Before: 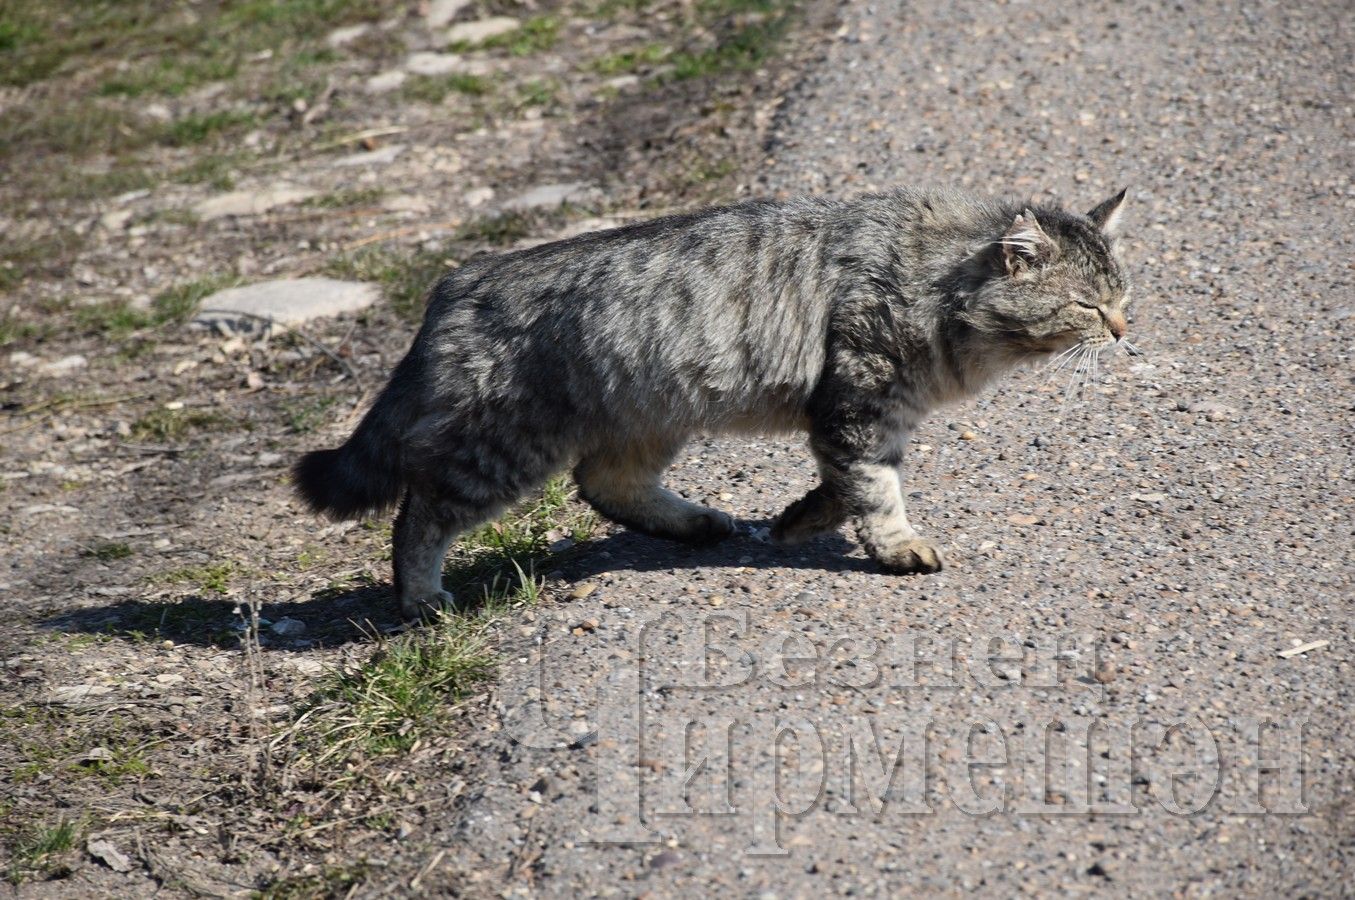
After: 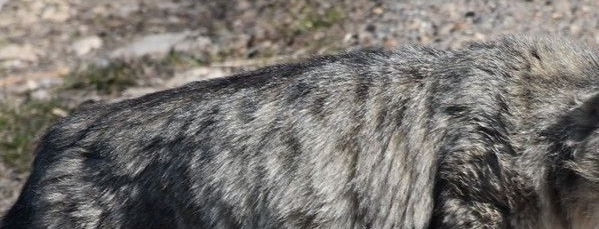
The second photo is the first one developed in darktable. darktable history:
crop: left 28.955%, top 16.801%, right 26.793%, bottom 57.72%
